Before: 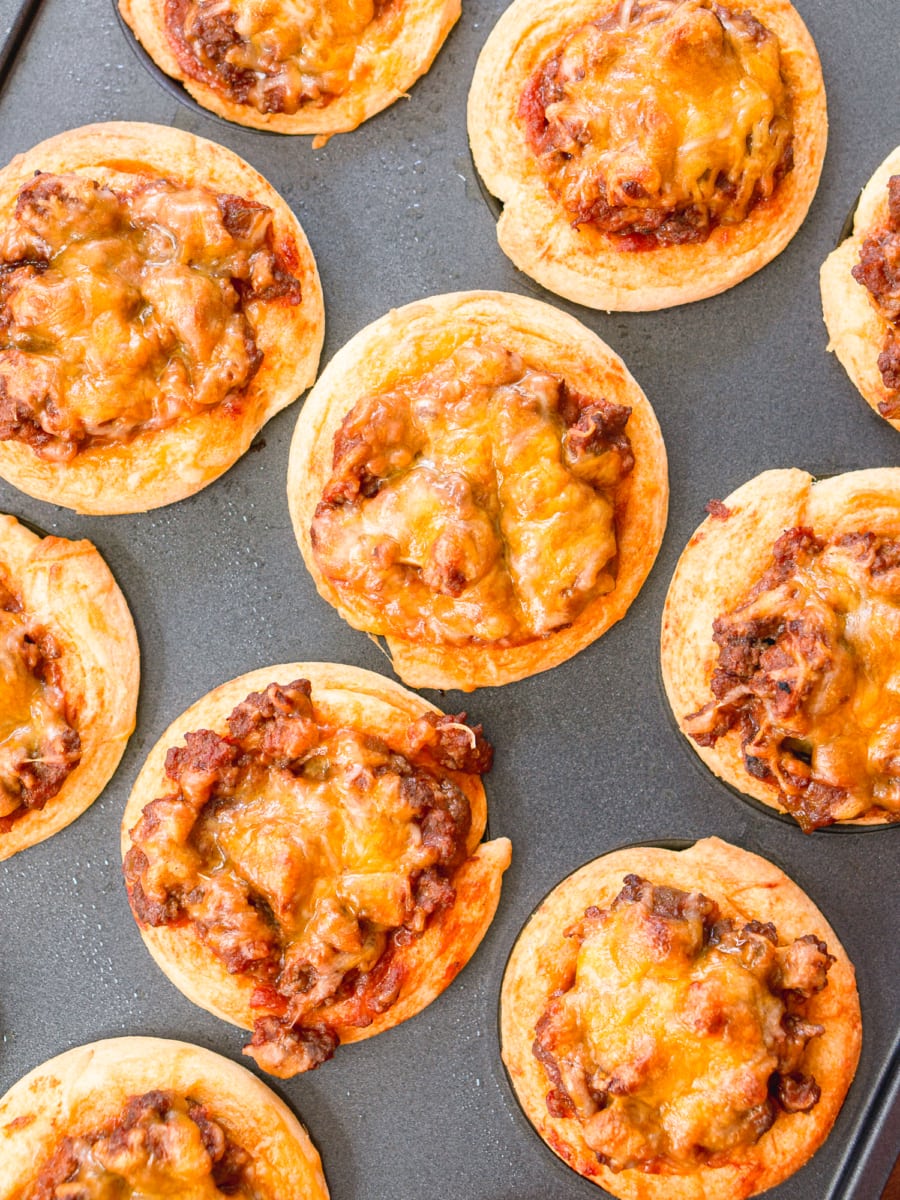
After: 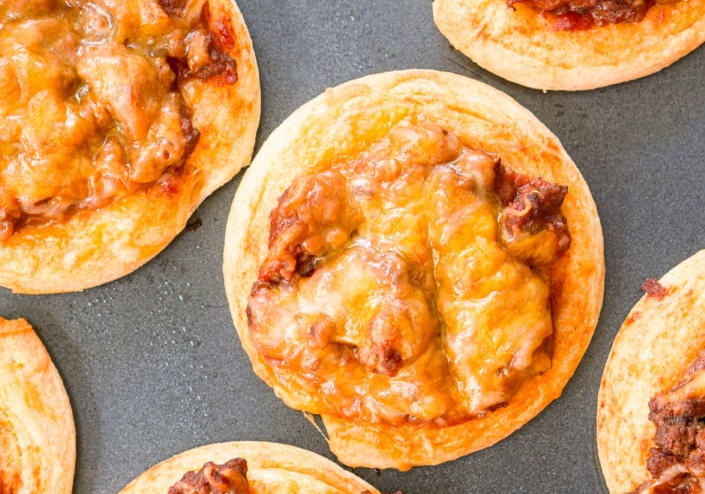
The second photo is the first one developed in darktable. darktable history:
crop: left 7.202%, top 18.438%, right 14.447%, bottom 40.332%
